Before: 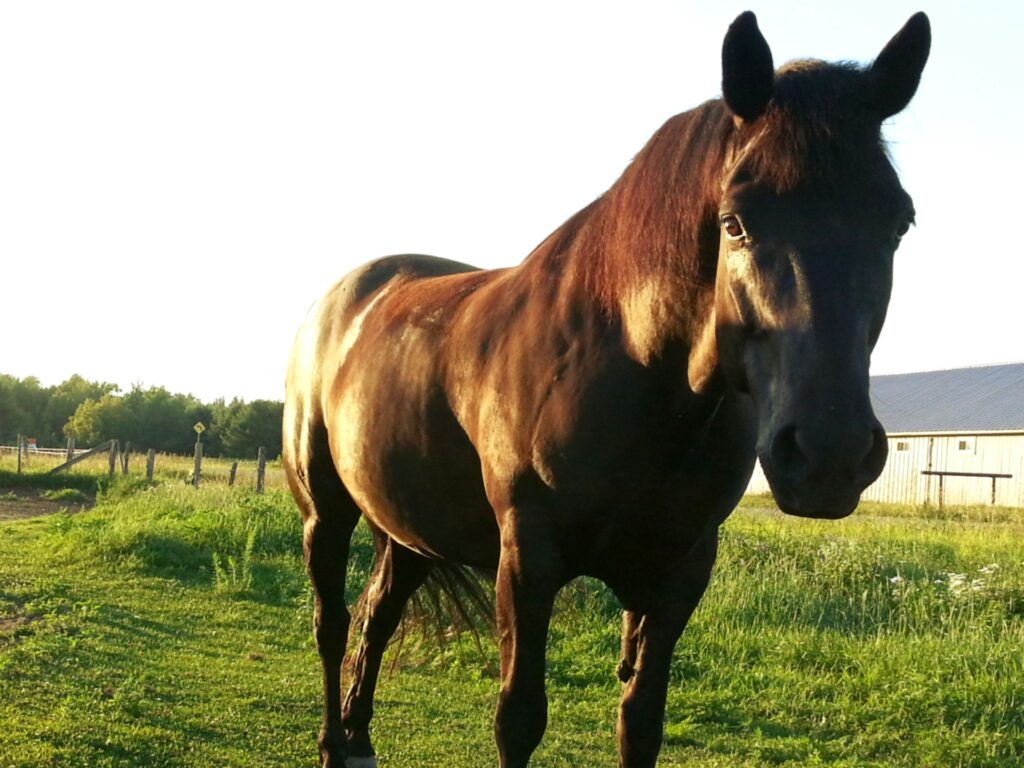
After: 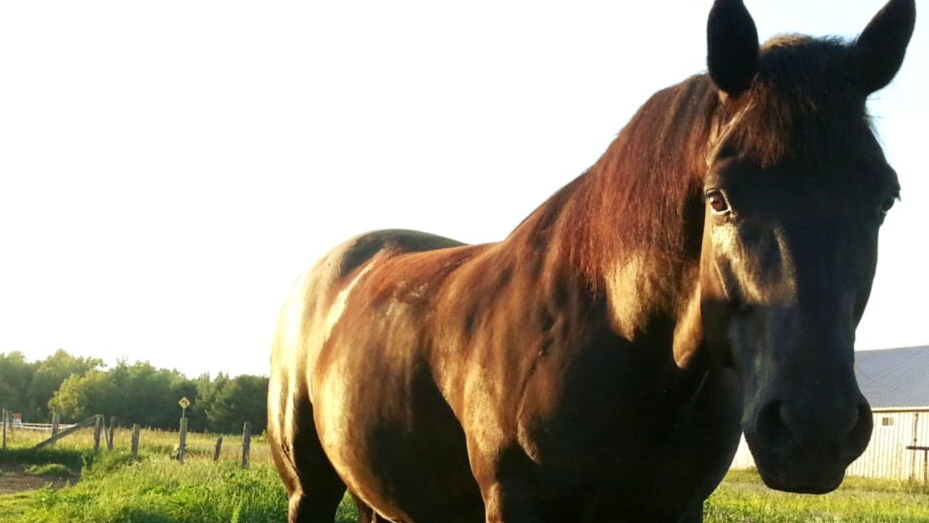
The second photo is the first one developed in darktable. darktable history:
crop: left 1.511%, top 3.377%, right 7.711%, bottom 28.441%
shadows and highlights: shadows -24.64, highlights 48, soften with gaussian
